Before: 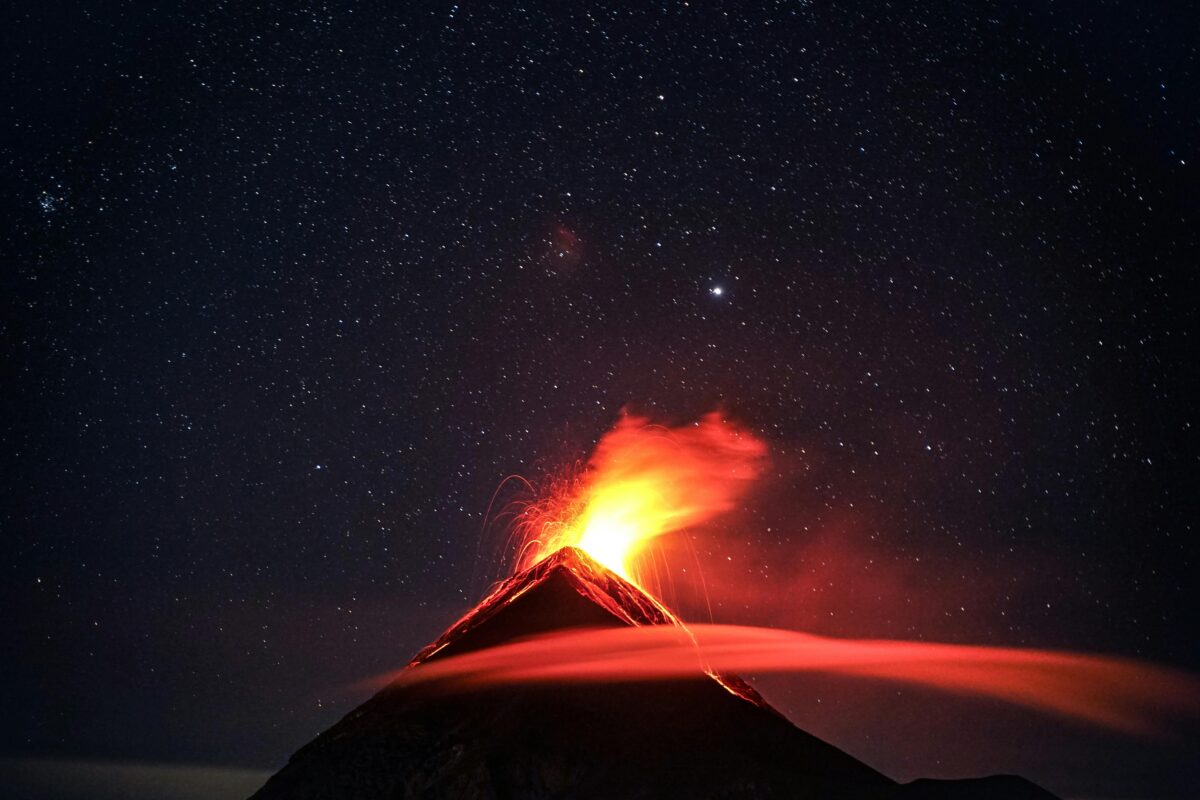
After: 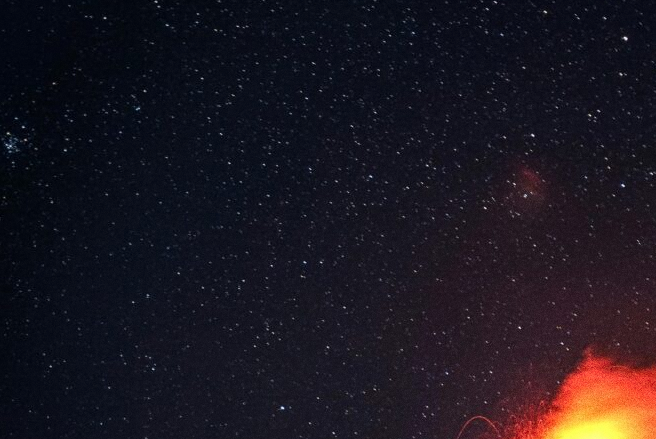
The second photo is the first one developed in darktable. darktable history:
crop and rotate: left 3.047%, top 7.509%, right 42.236%, bottom 37.598%
grain: coarseness 0.09 ISO, strength 40%
